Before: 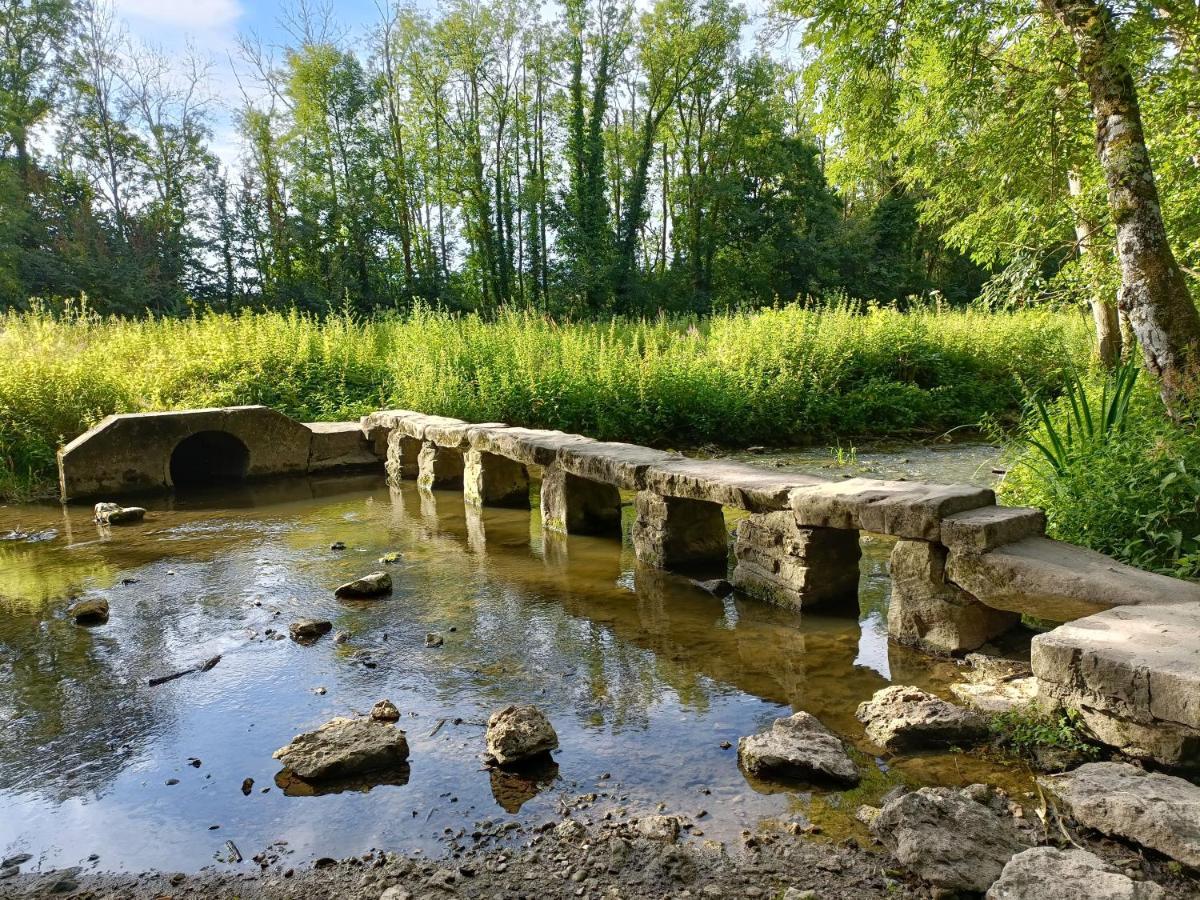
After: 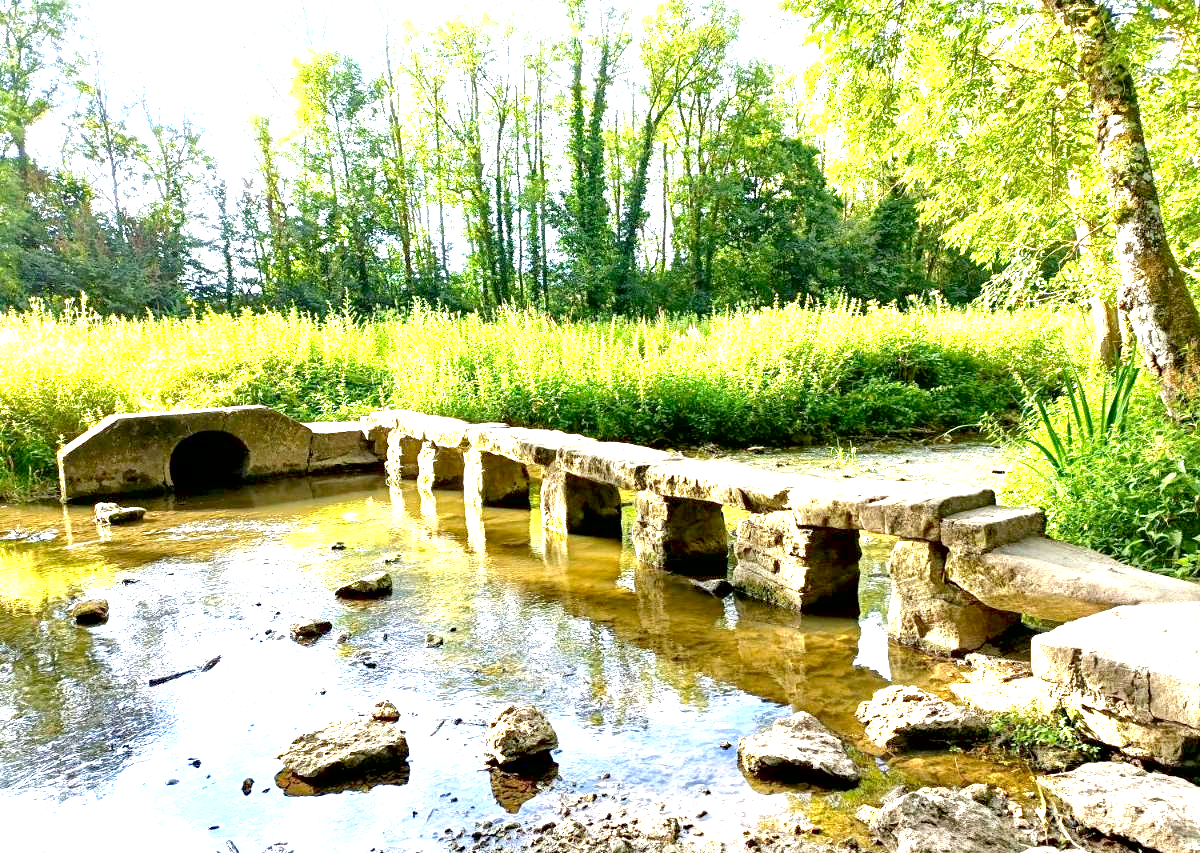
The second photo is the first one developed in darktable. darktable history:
exposure: black level correction 0.006, exposure 2.075 EV, compensate exposure bias true, compensate highlight preservation false
crop and rotate: top 0.002%, bottom 5.2%
local contrast: mode bilateral grid, contrast 19, coarseness 50, detail 120%, midtone range 0.2
